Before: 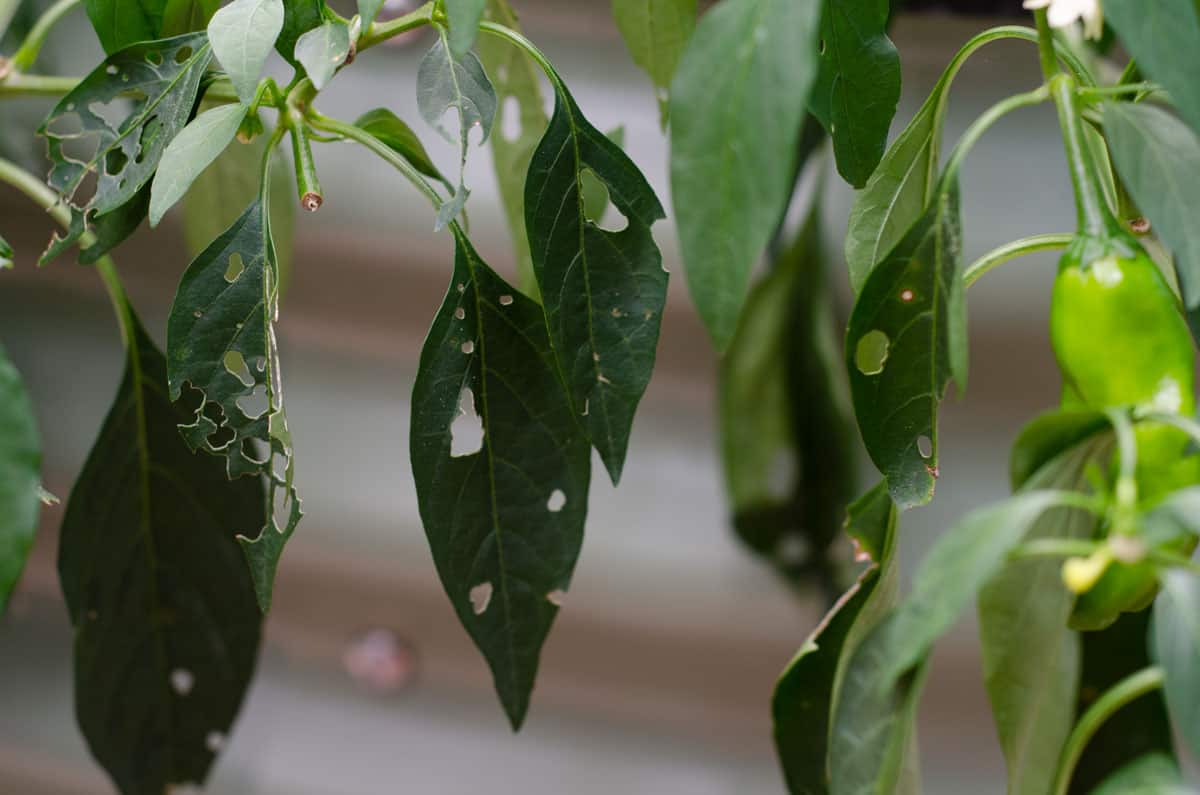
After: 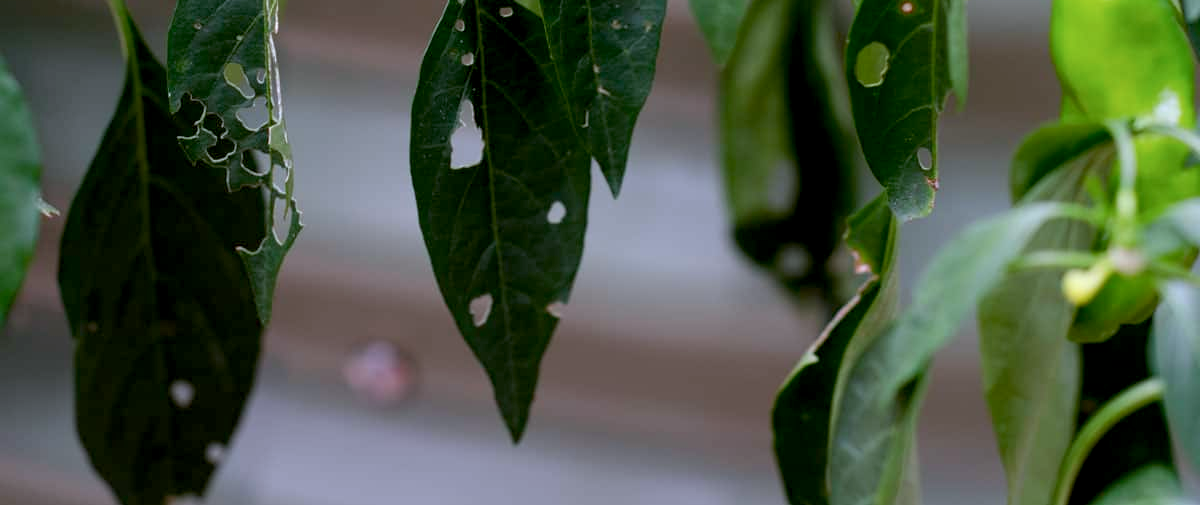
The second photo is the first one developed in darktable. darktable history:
crop and rotate: top 36.435%
exposure: black level correction 0.009, compensate highlight preservation false
color calibration: illuminant as shot in camera, x 0.37, y 0.382, temperature 4313.32 K
